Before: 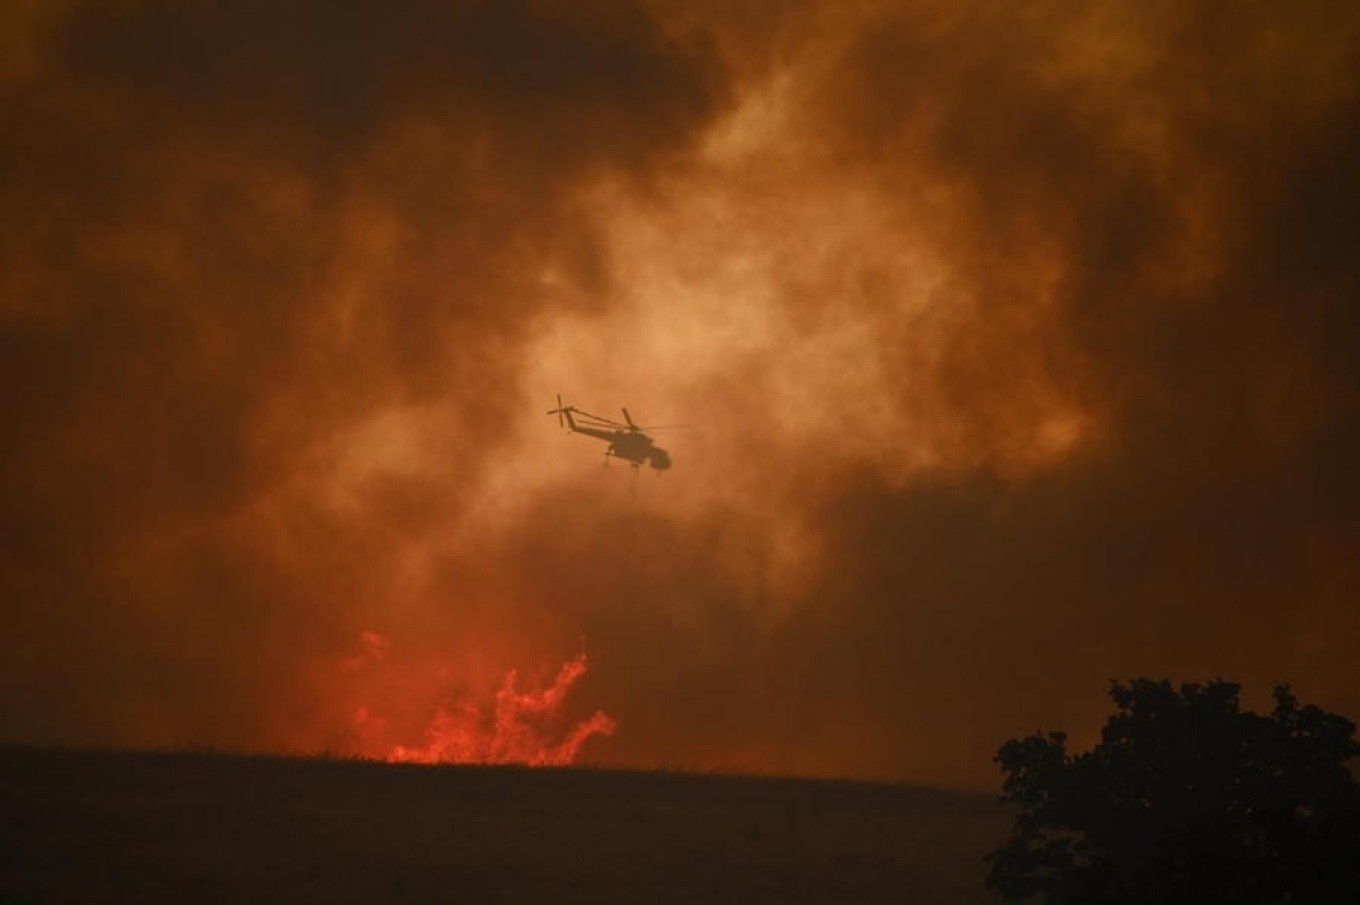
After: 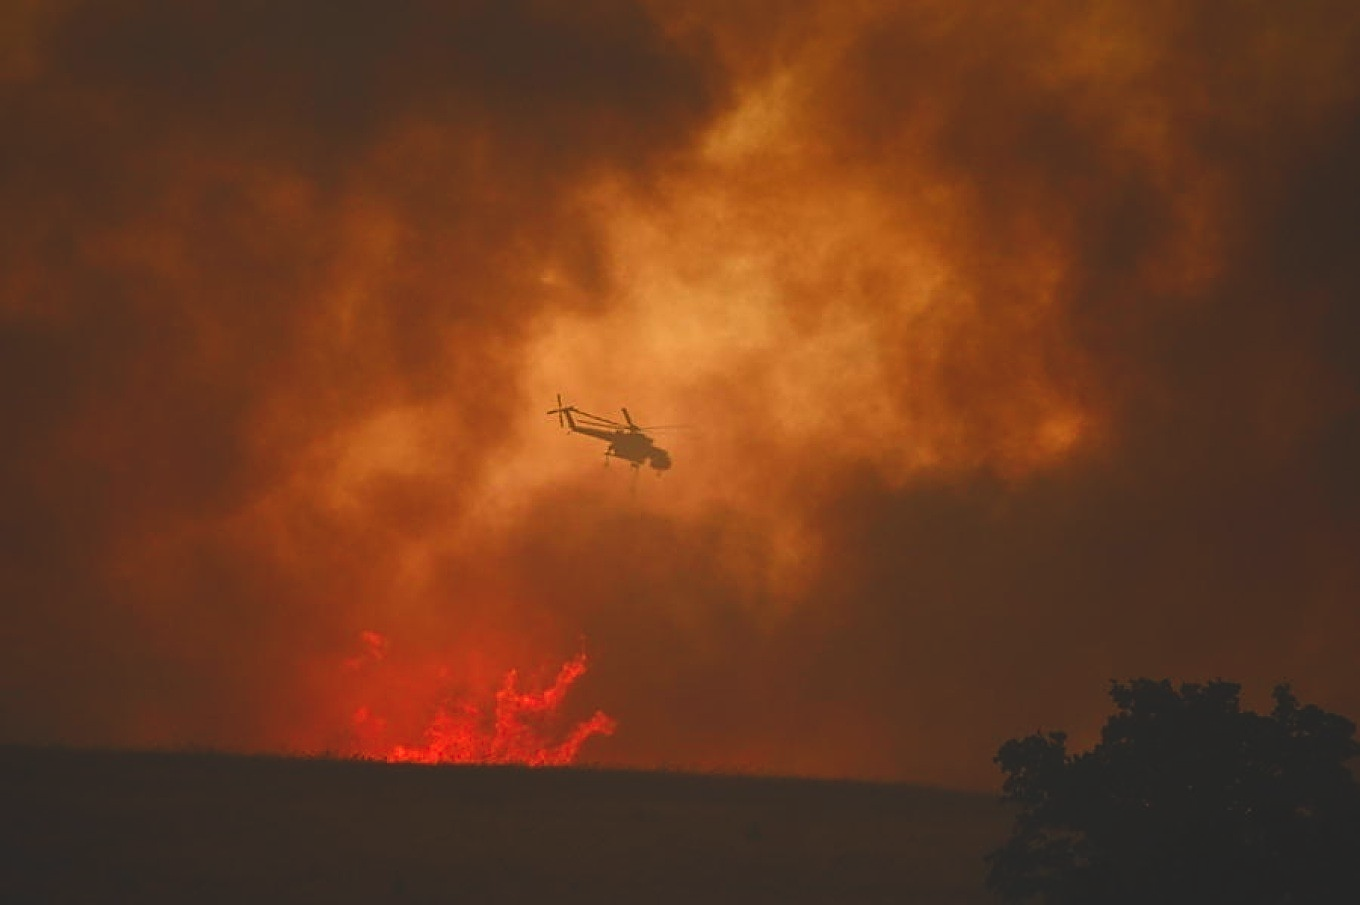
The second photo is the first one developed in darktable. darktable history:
shadows and highlights: shadows 25, highlights -70
sharpen: on, module defaults
contrast brightness saturation: contrast 0.09, saturation 0.28
exposure: black level correction -0.015, compensate highlight preservation false
